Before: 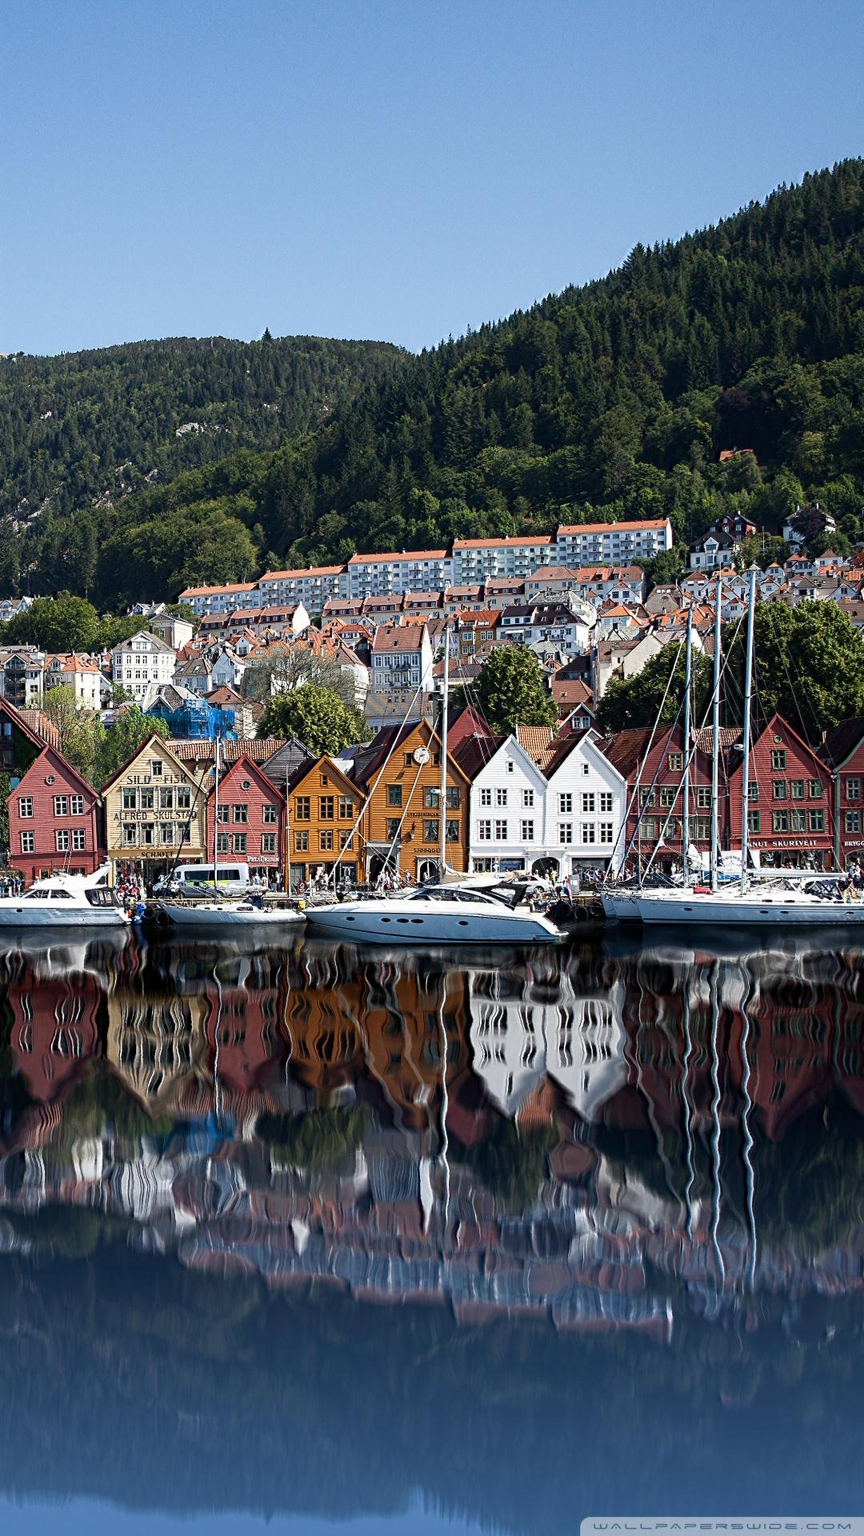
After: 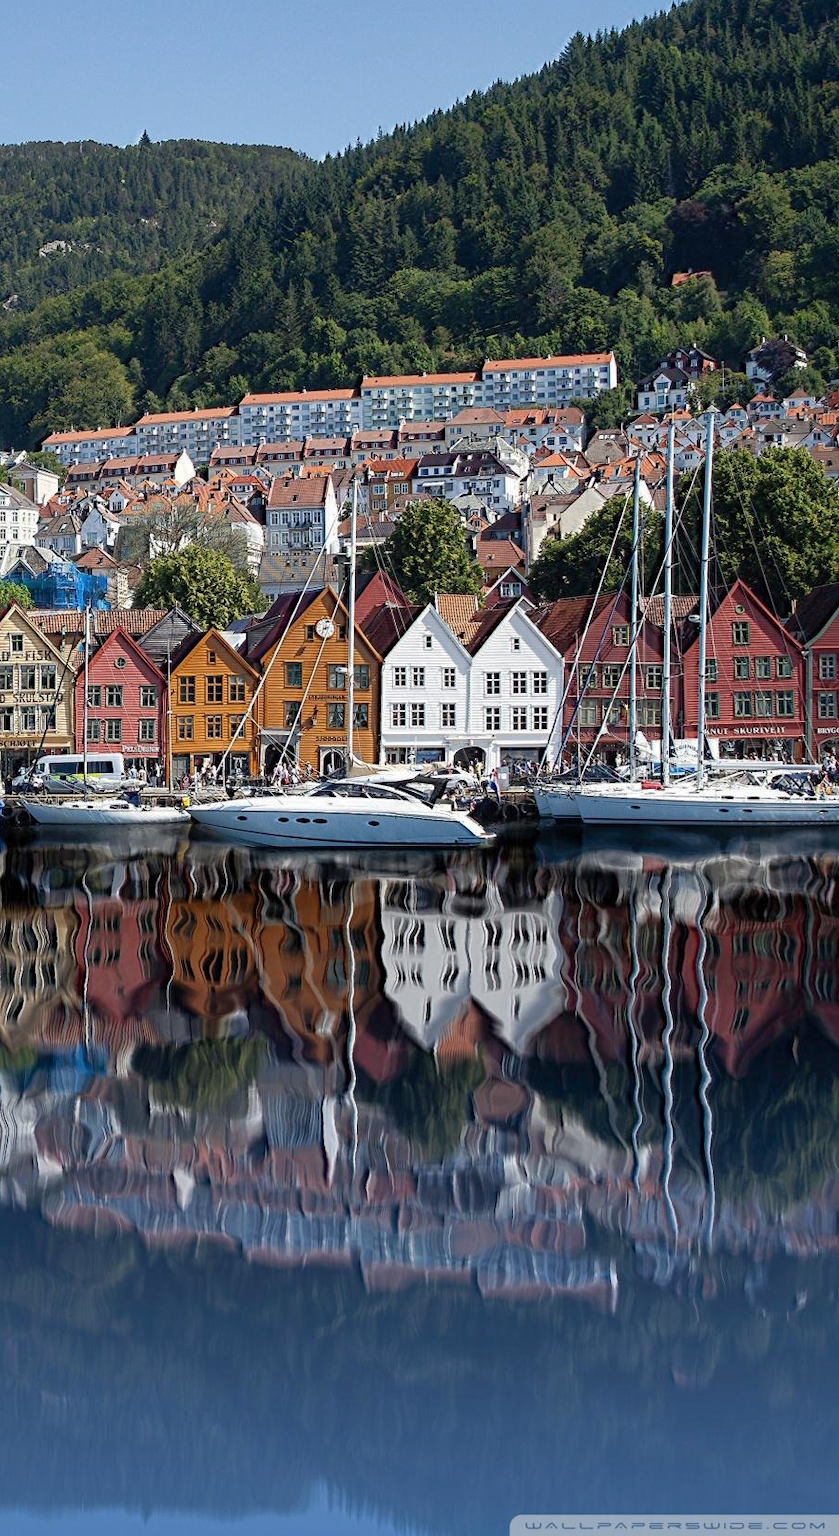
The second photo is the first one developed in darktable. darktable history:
shadows and highlights: on, module defaults
crop: left 16.502%, top 14.077%
